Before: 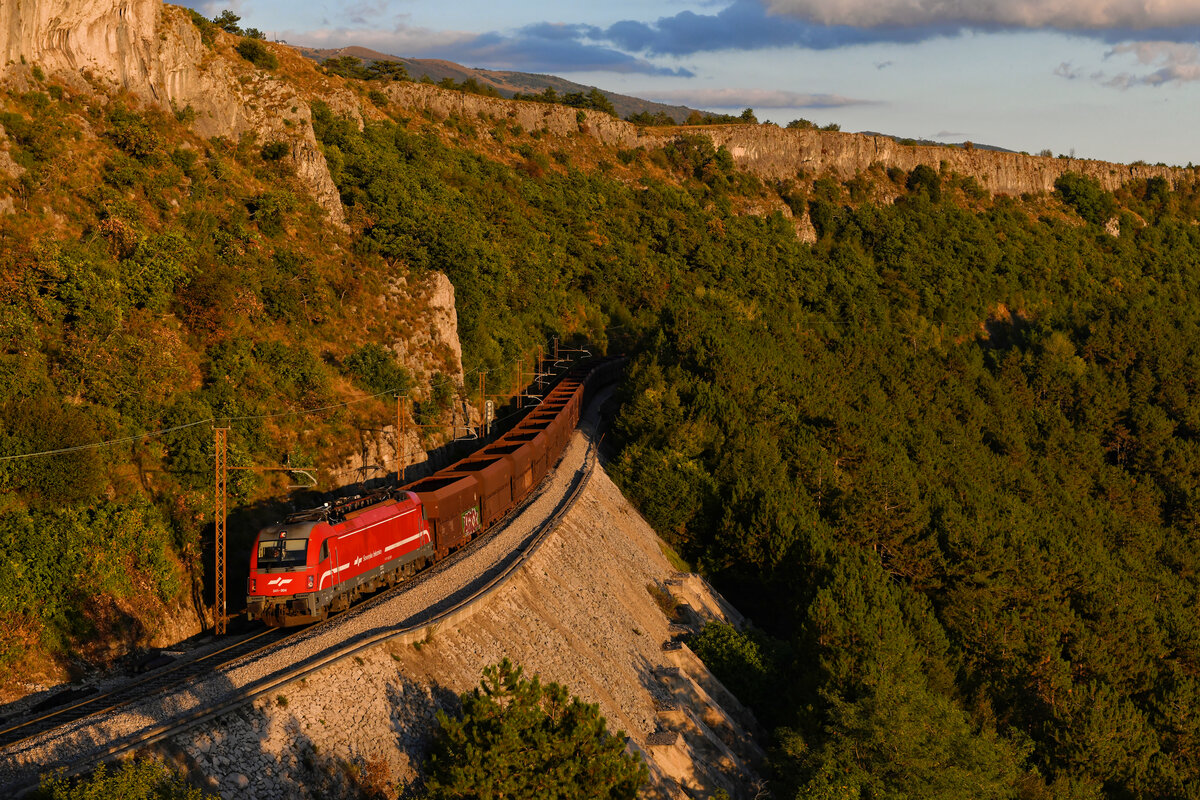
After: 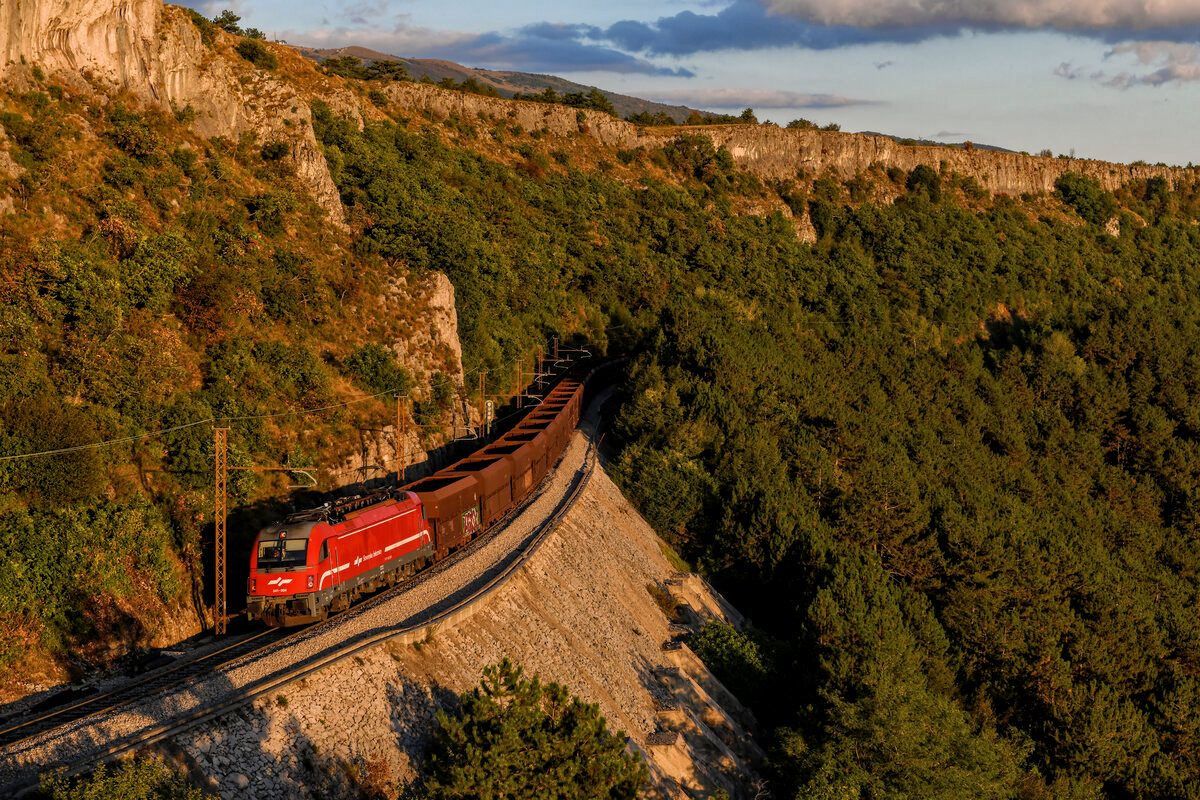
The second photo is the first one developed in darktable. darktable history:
exposure: compensate highlight preservation false
local contrast: highlights 0%, shadows 0%, detail 133%
